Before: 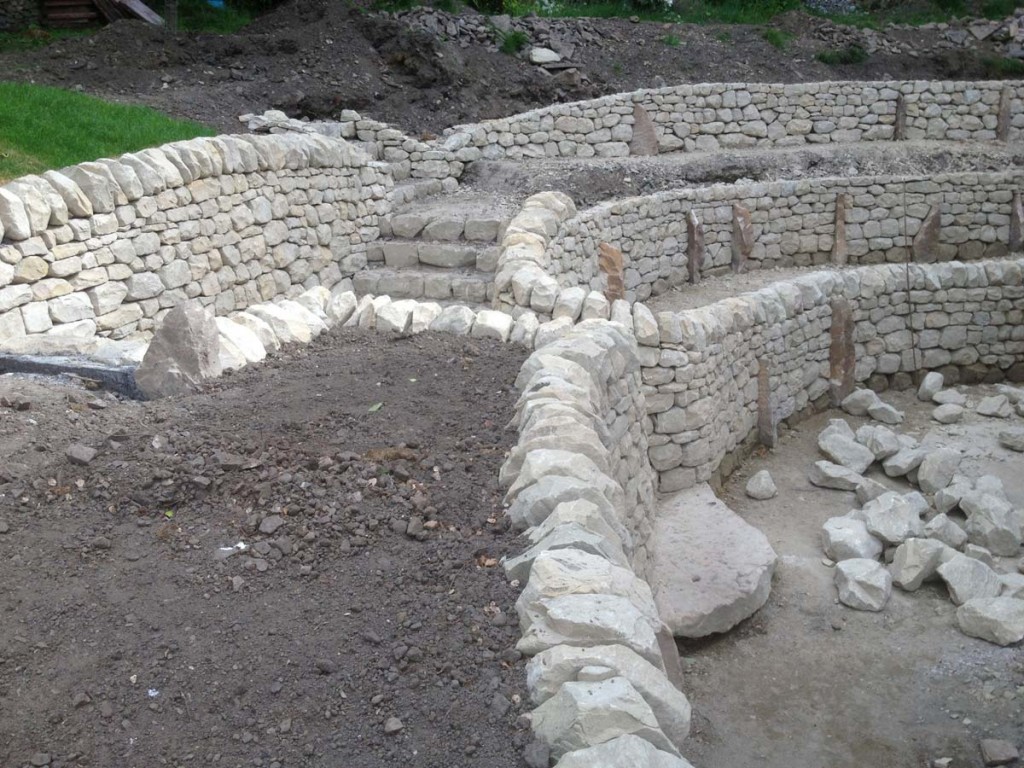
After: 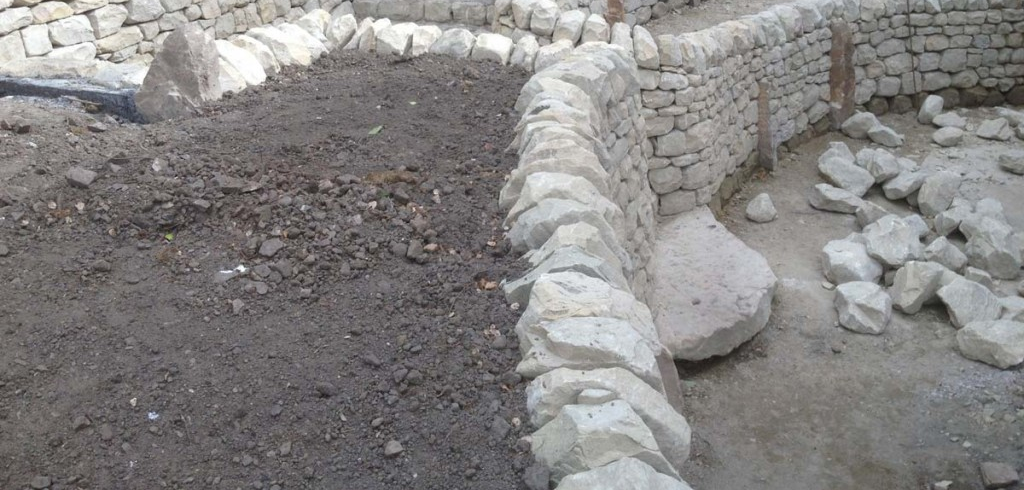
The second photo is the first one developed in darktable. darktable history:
crop and rotate: top 36.1%
